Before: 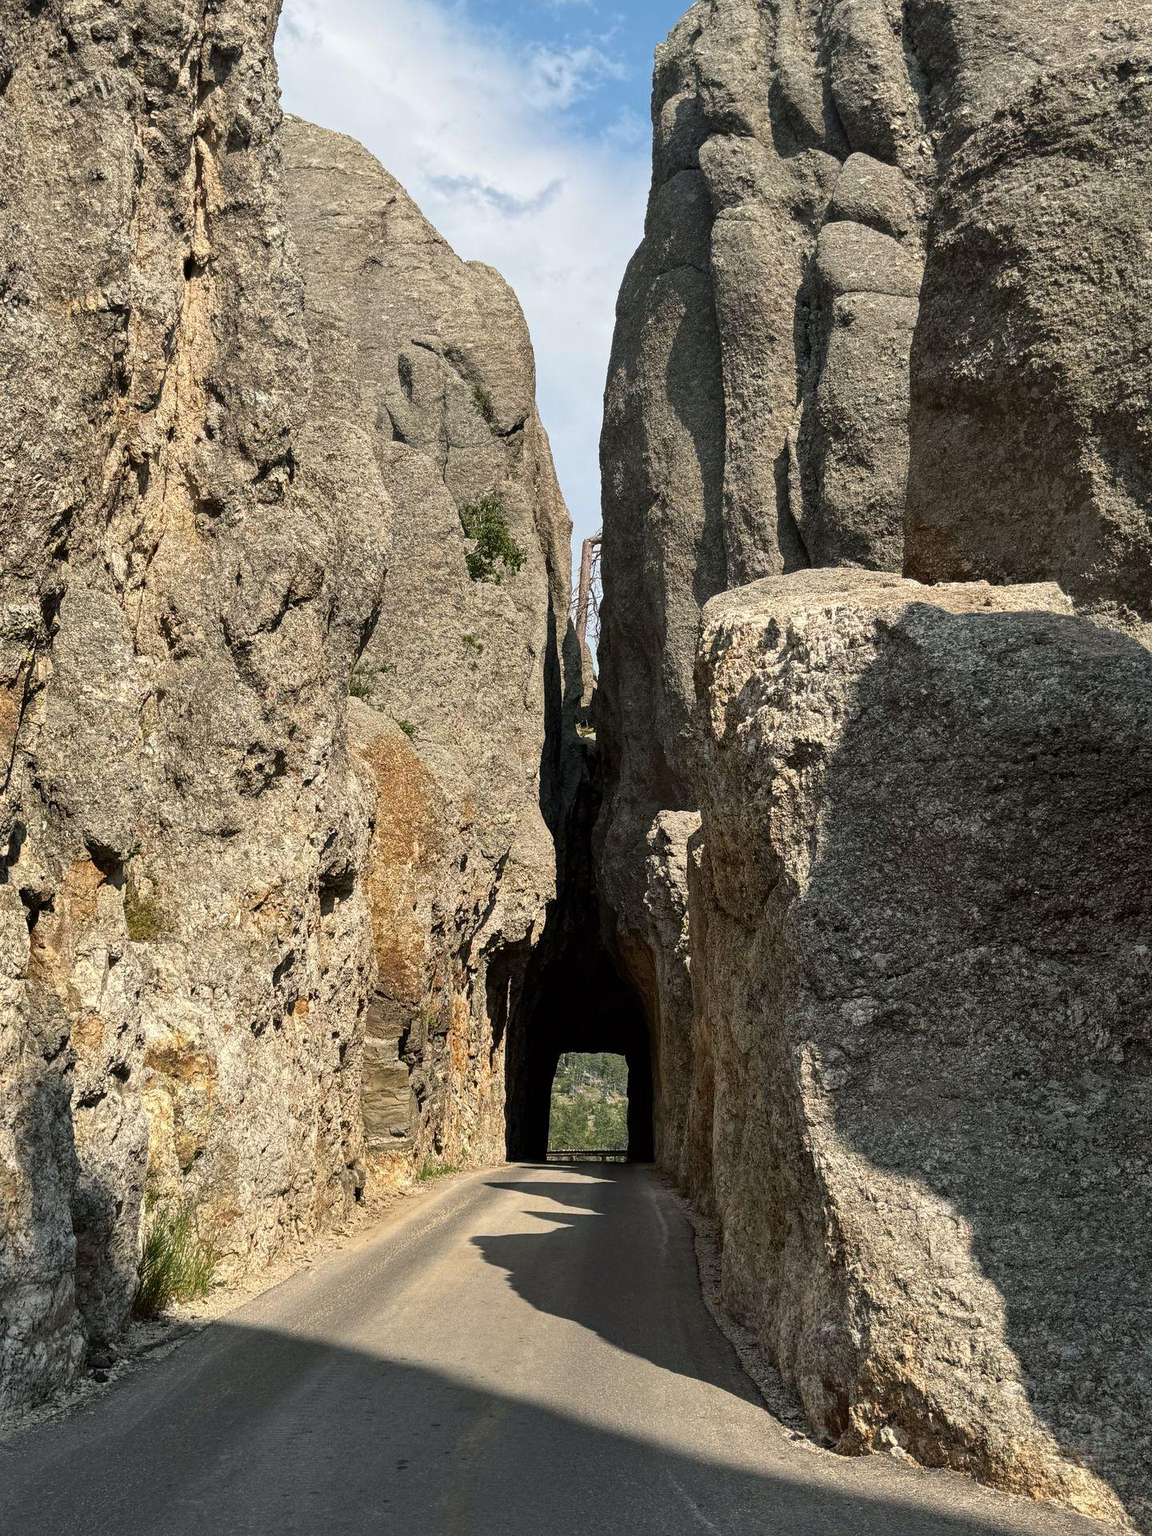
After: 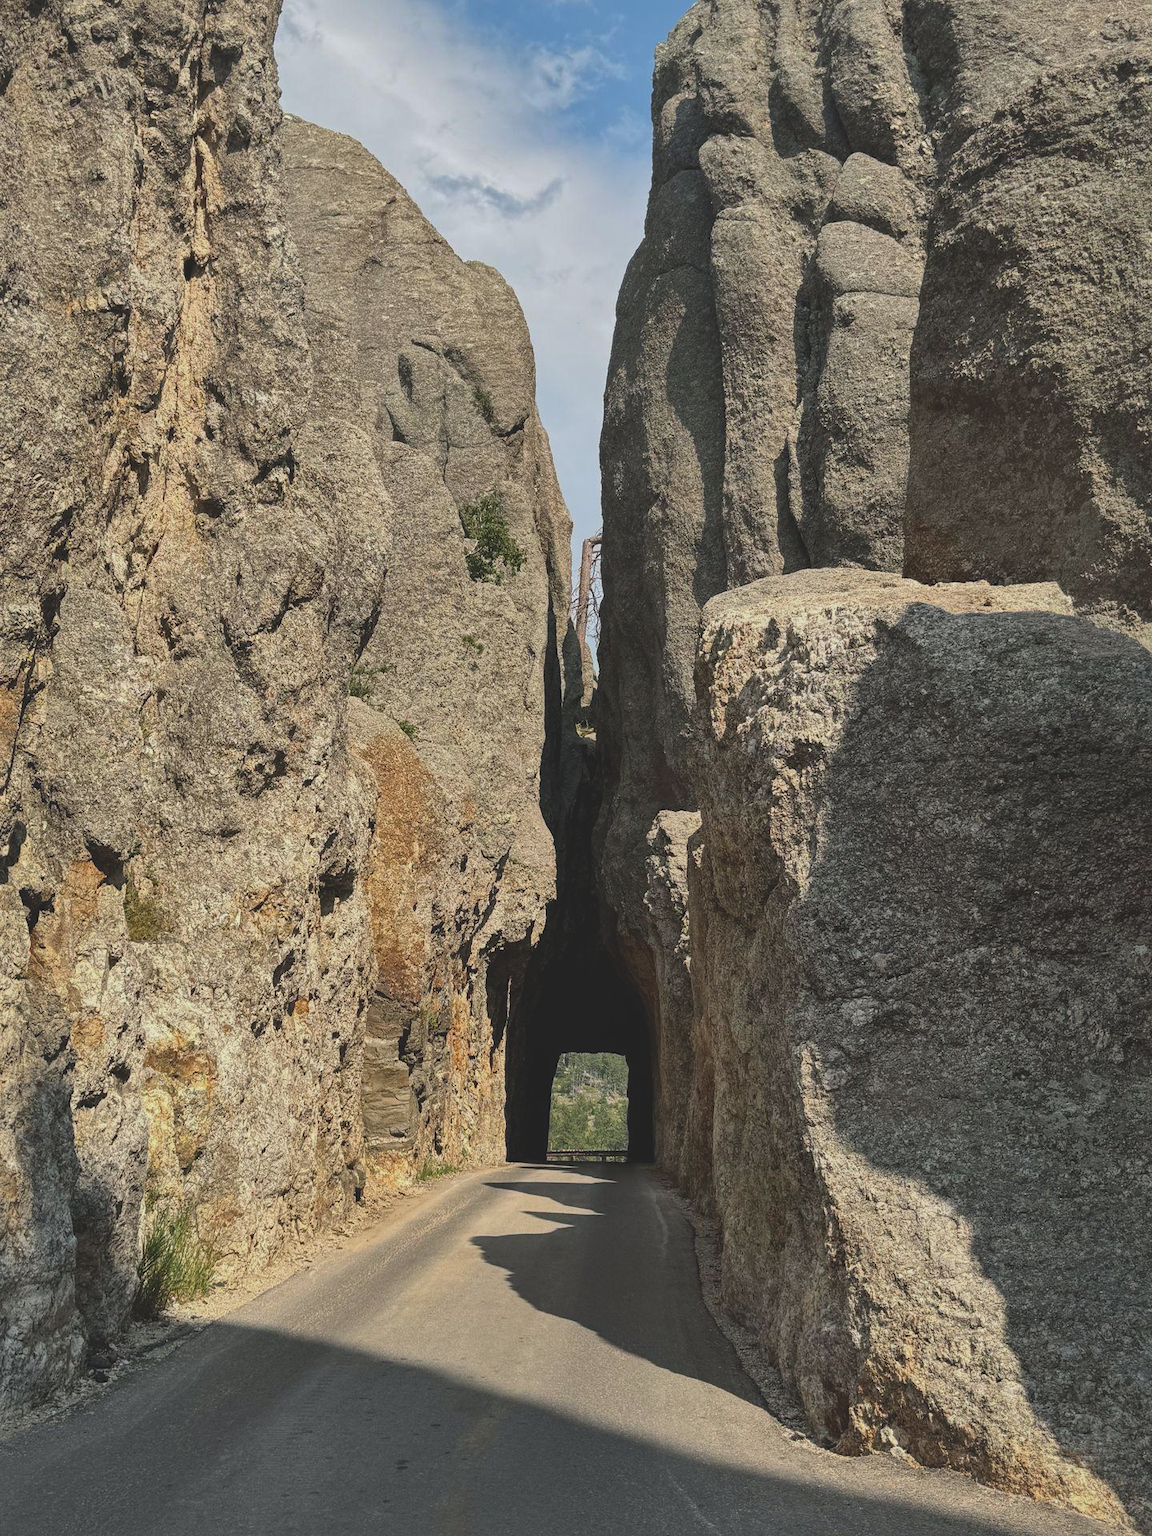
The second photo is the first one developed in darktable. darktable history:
exposure: black level correction -0.014, exposure -0.193 EV, compensate highlight preservation false
shadows and highlights: shadows 40, highlights -60
